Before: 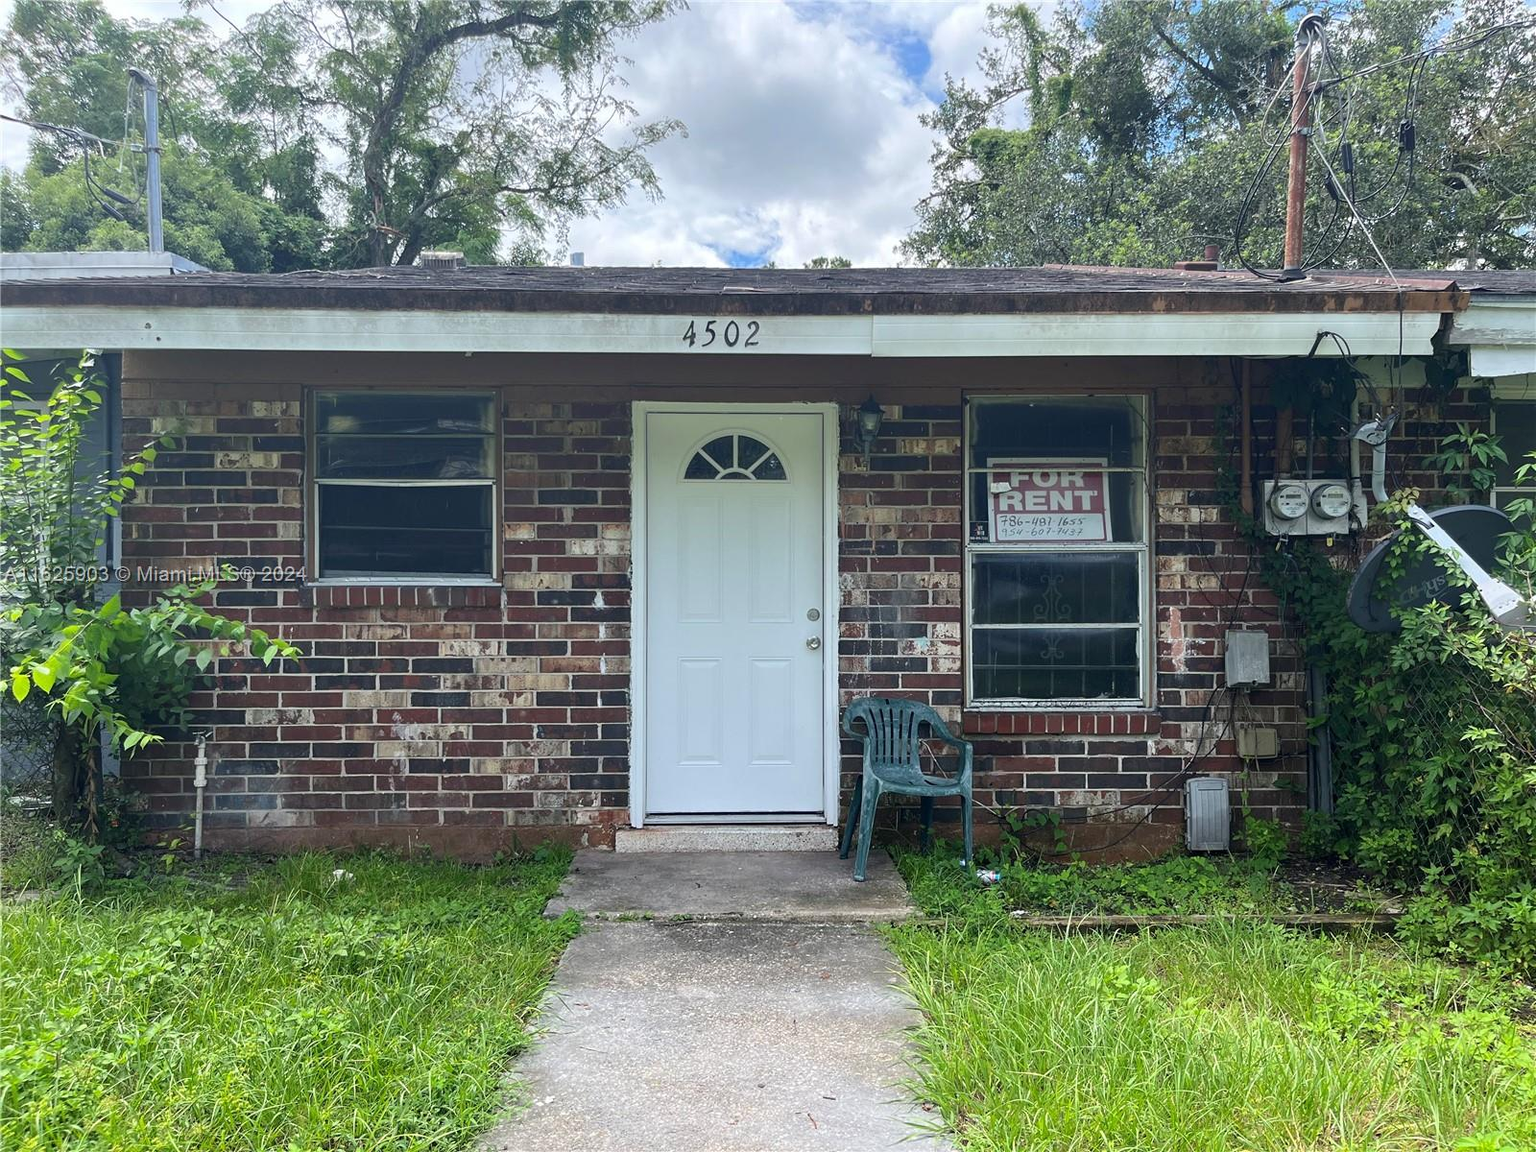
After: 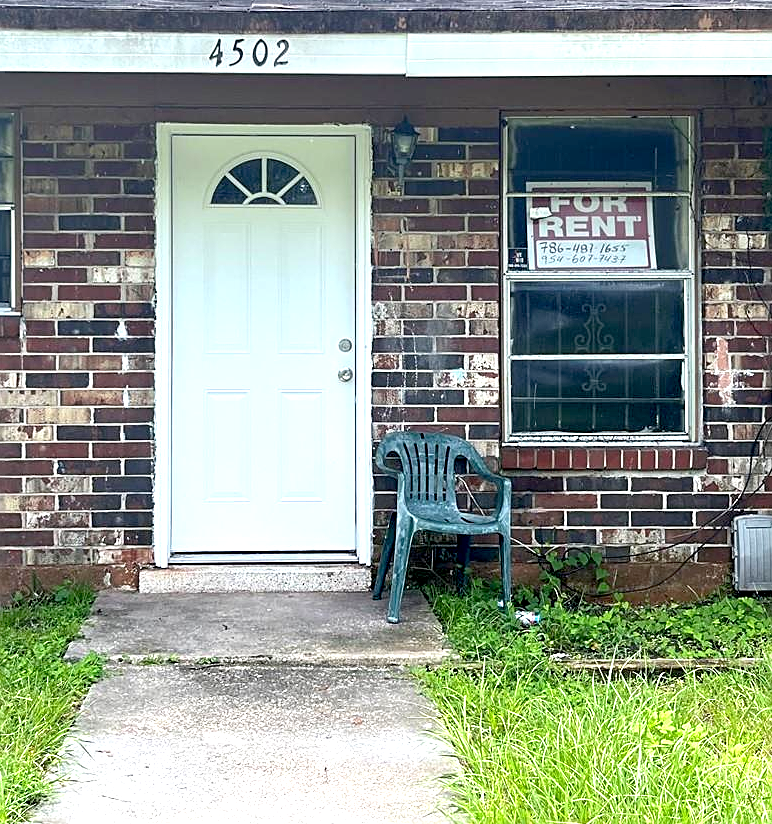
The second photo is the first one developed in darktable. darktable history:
crop: left 31.379%, top 24.658%, right 20.326%, bottom 6.628%
sharpen: on, module defaults
exposure: black level correction 0.008, exposure 0.979 EV, compensate highlight preservation false
